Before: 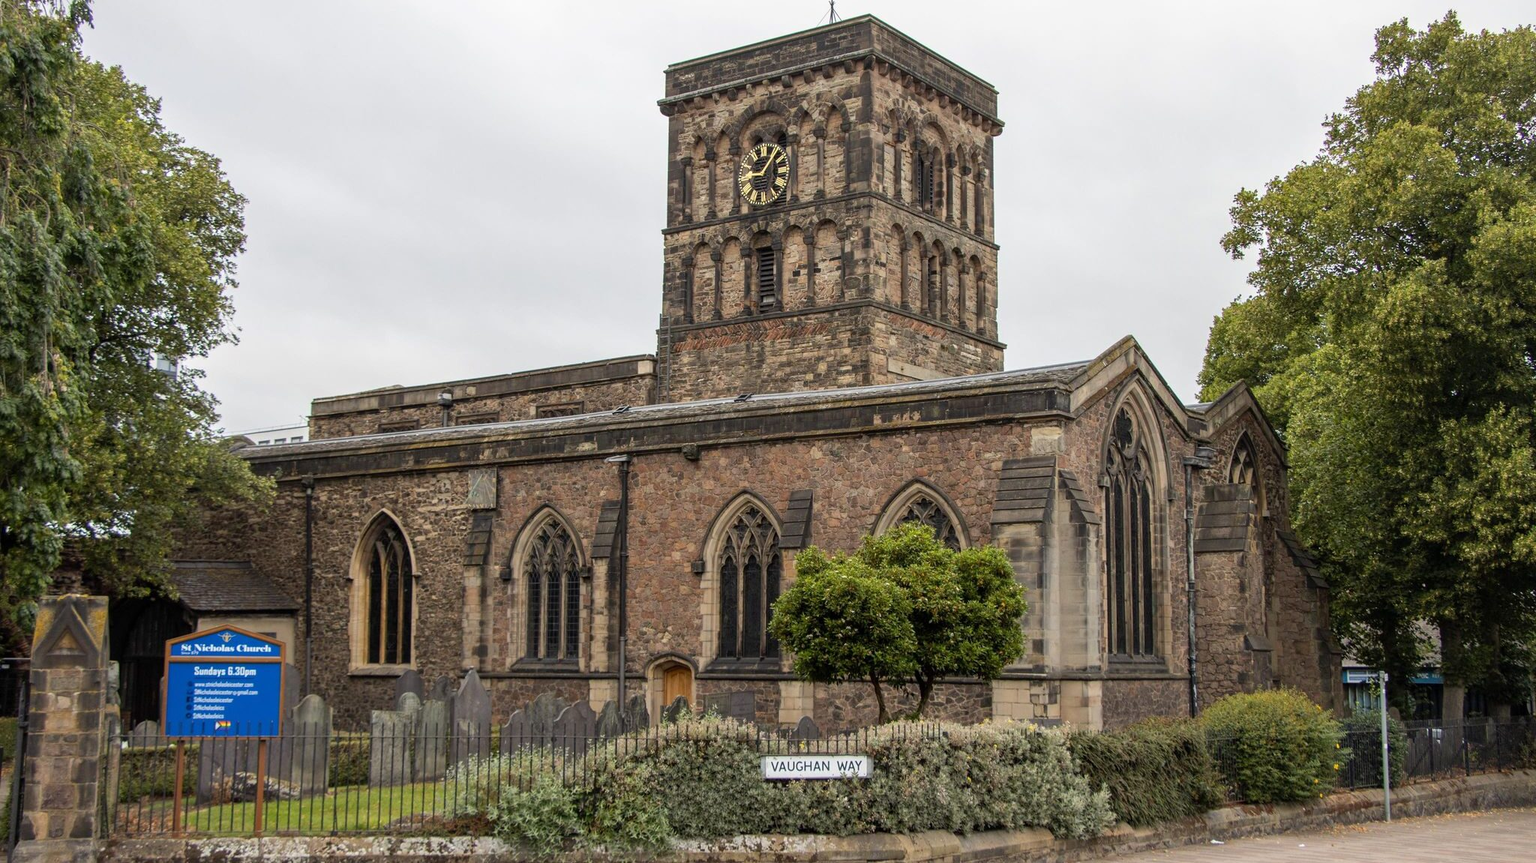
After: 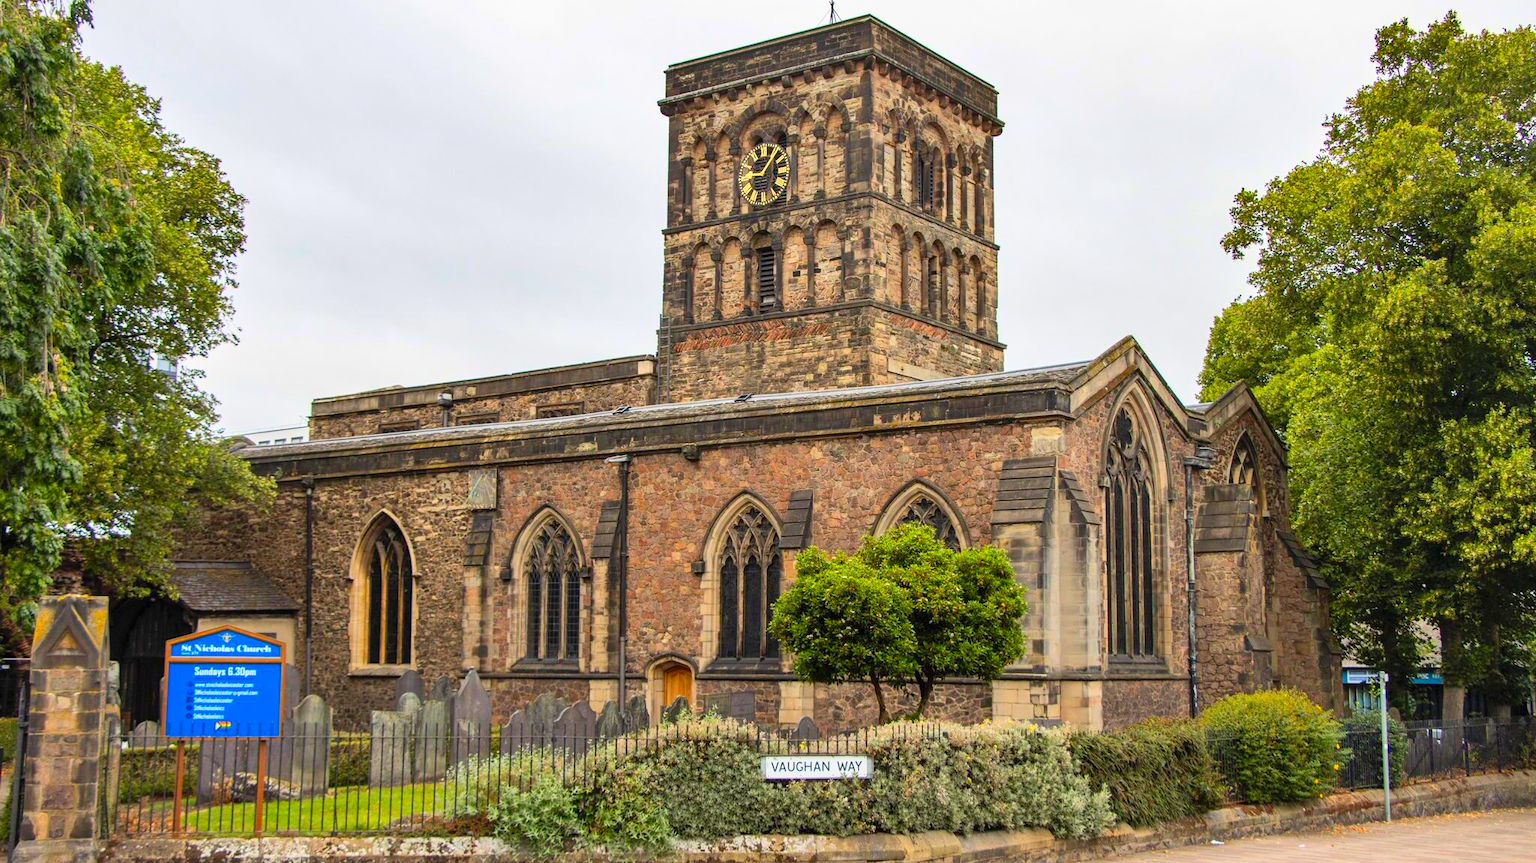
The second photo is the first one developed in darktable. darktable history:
contrast brightness saturation: contrast 0.198, brightness 0.199, saturation 0.813
shadows and highlights: low approximation 0.01, soften with gaussian
